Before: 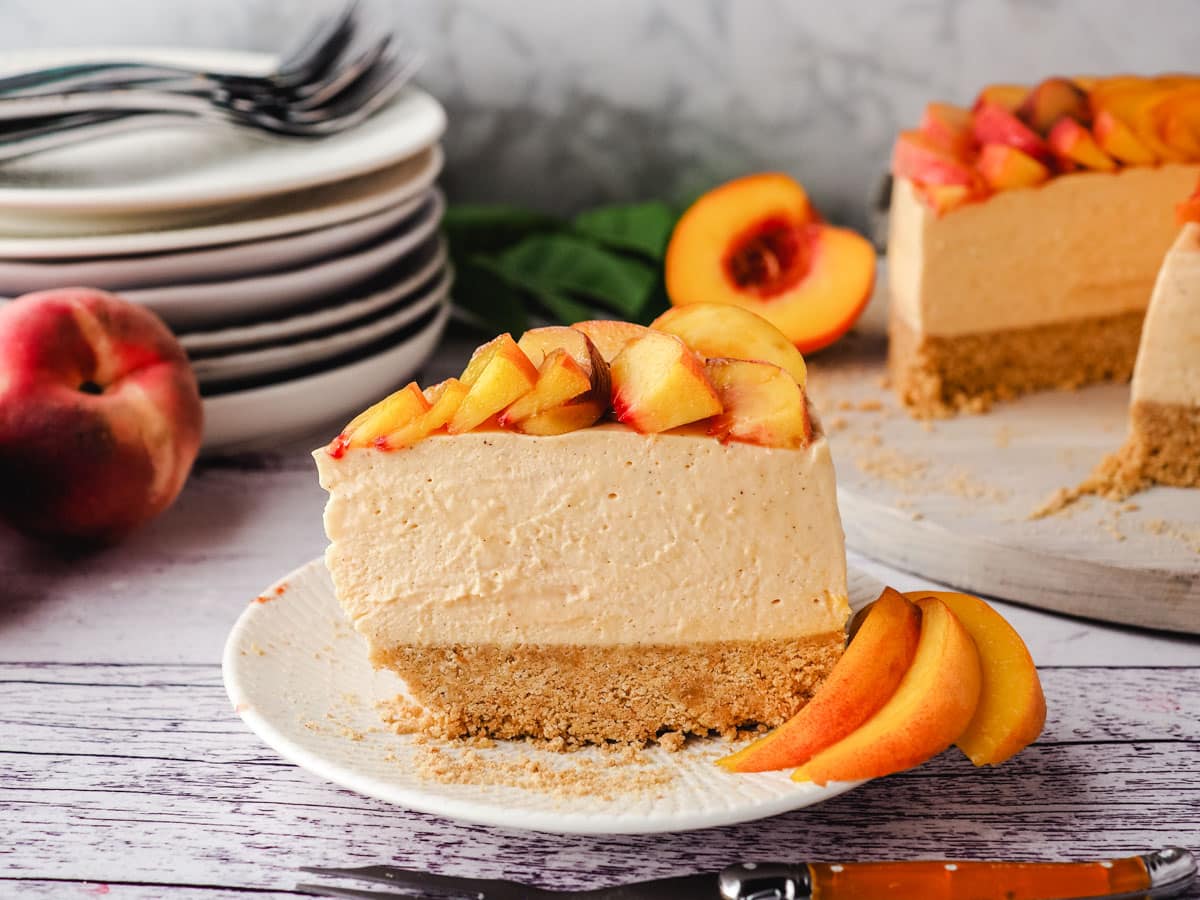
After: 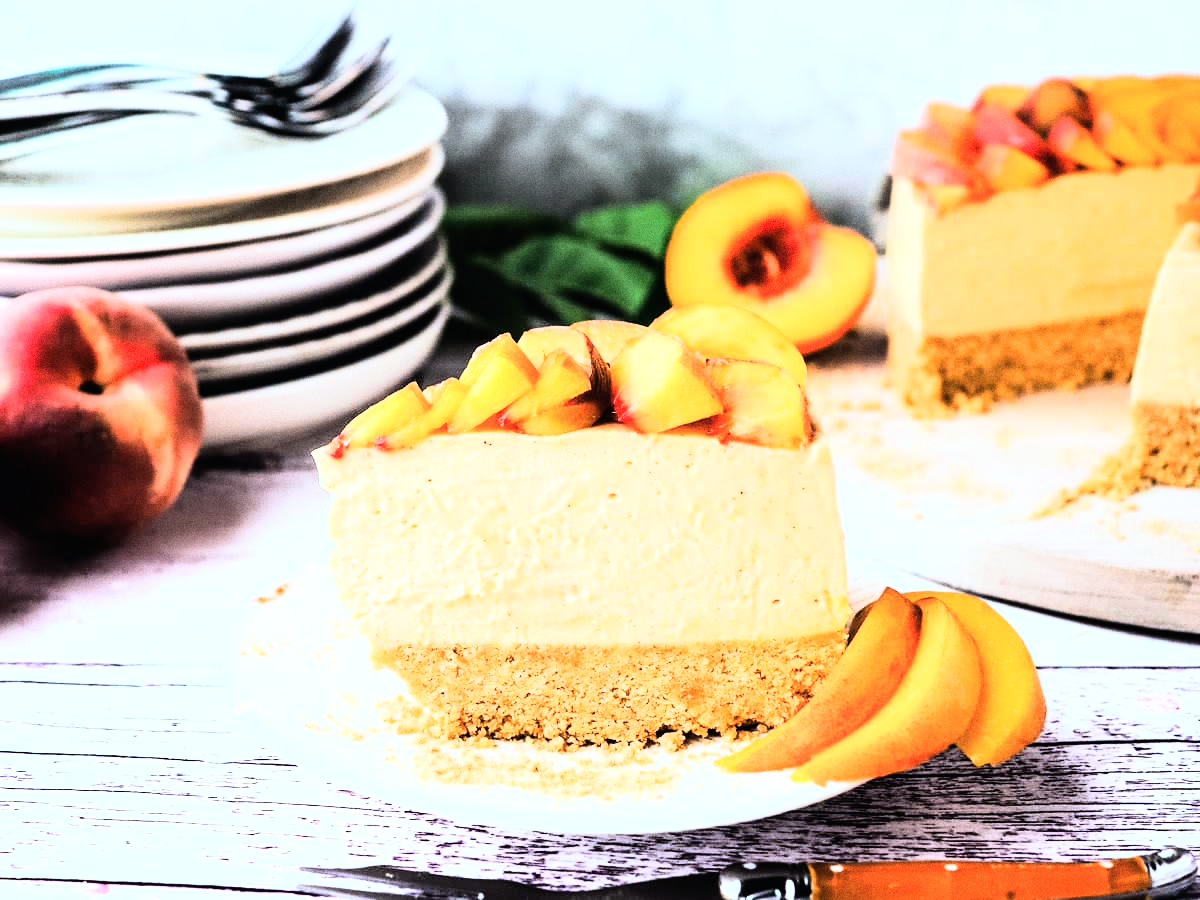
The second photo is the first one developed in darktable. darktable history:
exposure: black level correction 0, exposure 0.5 EV, compensate exposure bias true, compensate highlight preservation false
color calibration: illuminant F (fluorescent), F source F9 (Cool White Deluxe 4150 K) – high CRI, x 0.374, y 0.373, temperature 4158.34 K
color zones: curves: ch0 [(0.068, 0.464) (0.25, 0.5) (0.48, 0.508) (0.75, 0.536) (0.886, 0.476) (0.967, 0.456)]; ch1 [(0.066, 0.456) (0.25, 0.5) (0.616, 0.508) (0.746, 0.56) (0.934, 0.444)]
rgb curve: curves: ch0 [(0, 0) (0.21, 0.15) (0.24, 0.21) (0.5, 0.75) (0.75, 0.96) (0.89, 0.99) (1, 1)]; ch1 [(0, 0.02) (0.21, 0.13) (0.25, 0.2) (0.5, 0.67) (0.75, 0.9) (0.89, 0.97) (1, 1)]; ch2 [(0, 0.02) (0.21, 0.13) (0.25, 0.2) (0.5, 0.67) (0.75, 0.9) (0.89, 0.97) (1, 1)], compensate middle gray true
white balance: emerald 1
grain: coarseness 0.09 ISO
